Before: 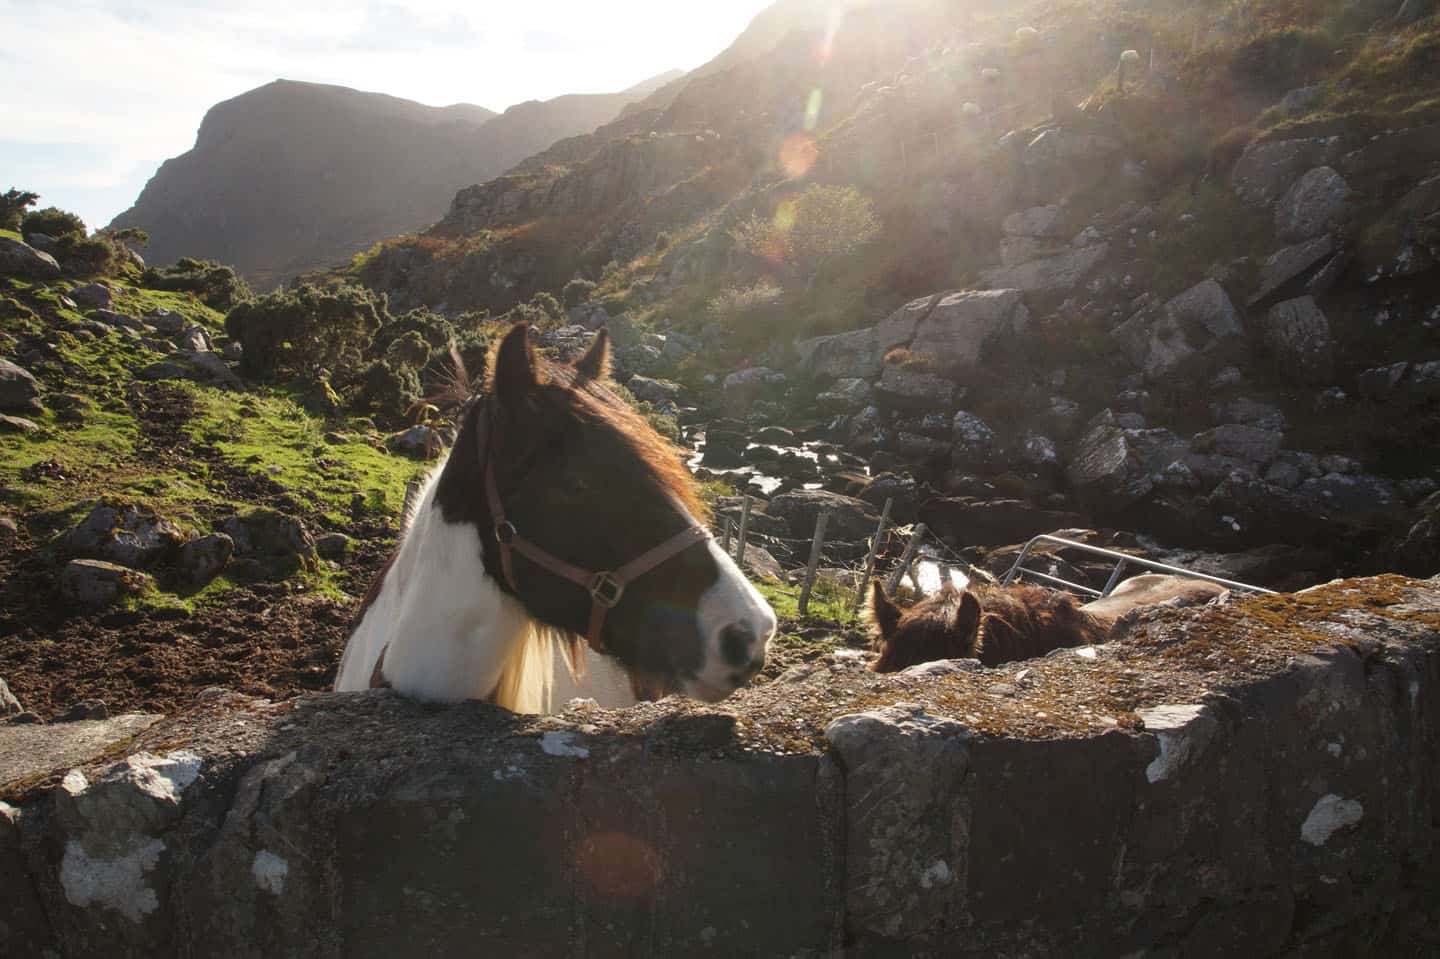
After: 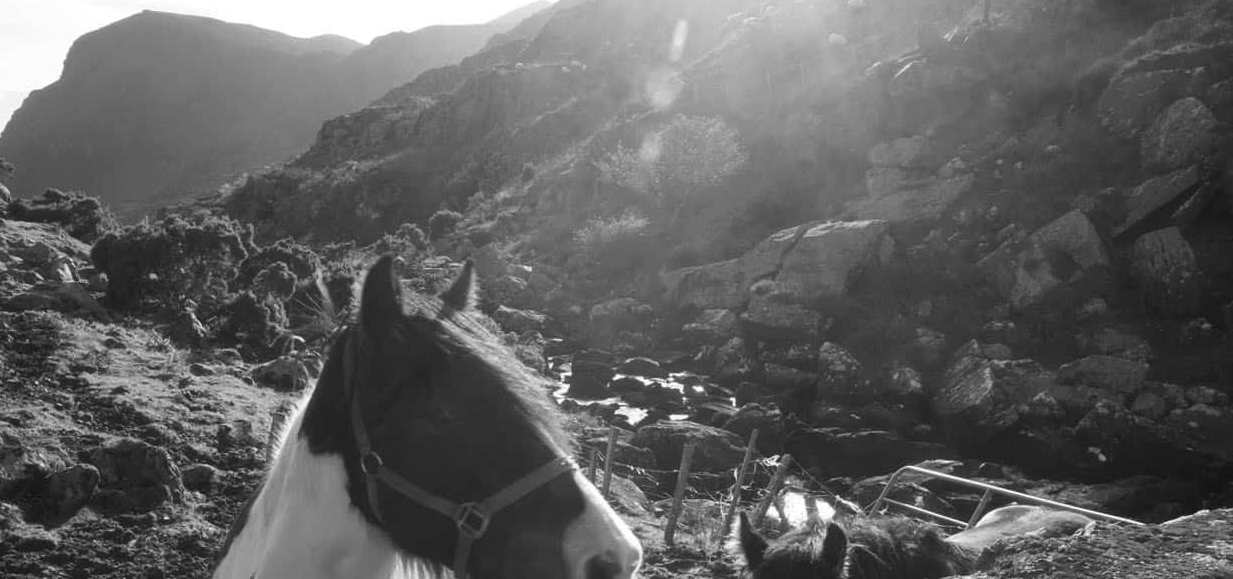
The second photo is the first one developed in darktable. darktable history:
color contrast: green-magenta contrast 0, blue-yellow contrast 0
crop and rotate: left 9.345%, top 7.22%, right 4.982%, bottom 32.331%
haze removal: strength -0.05
